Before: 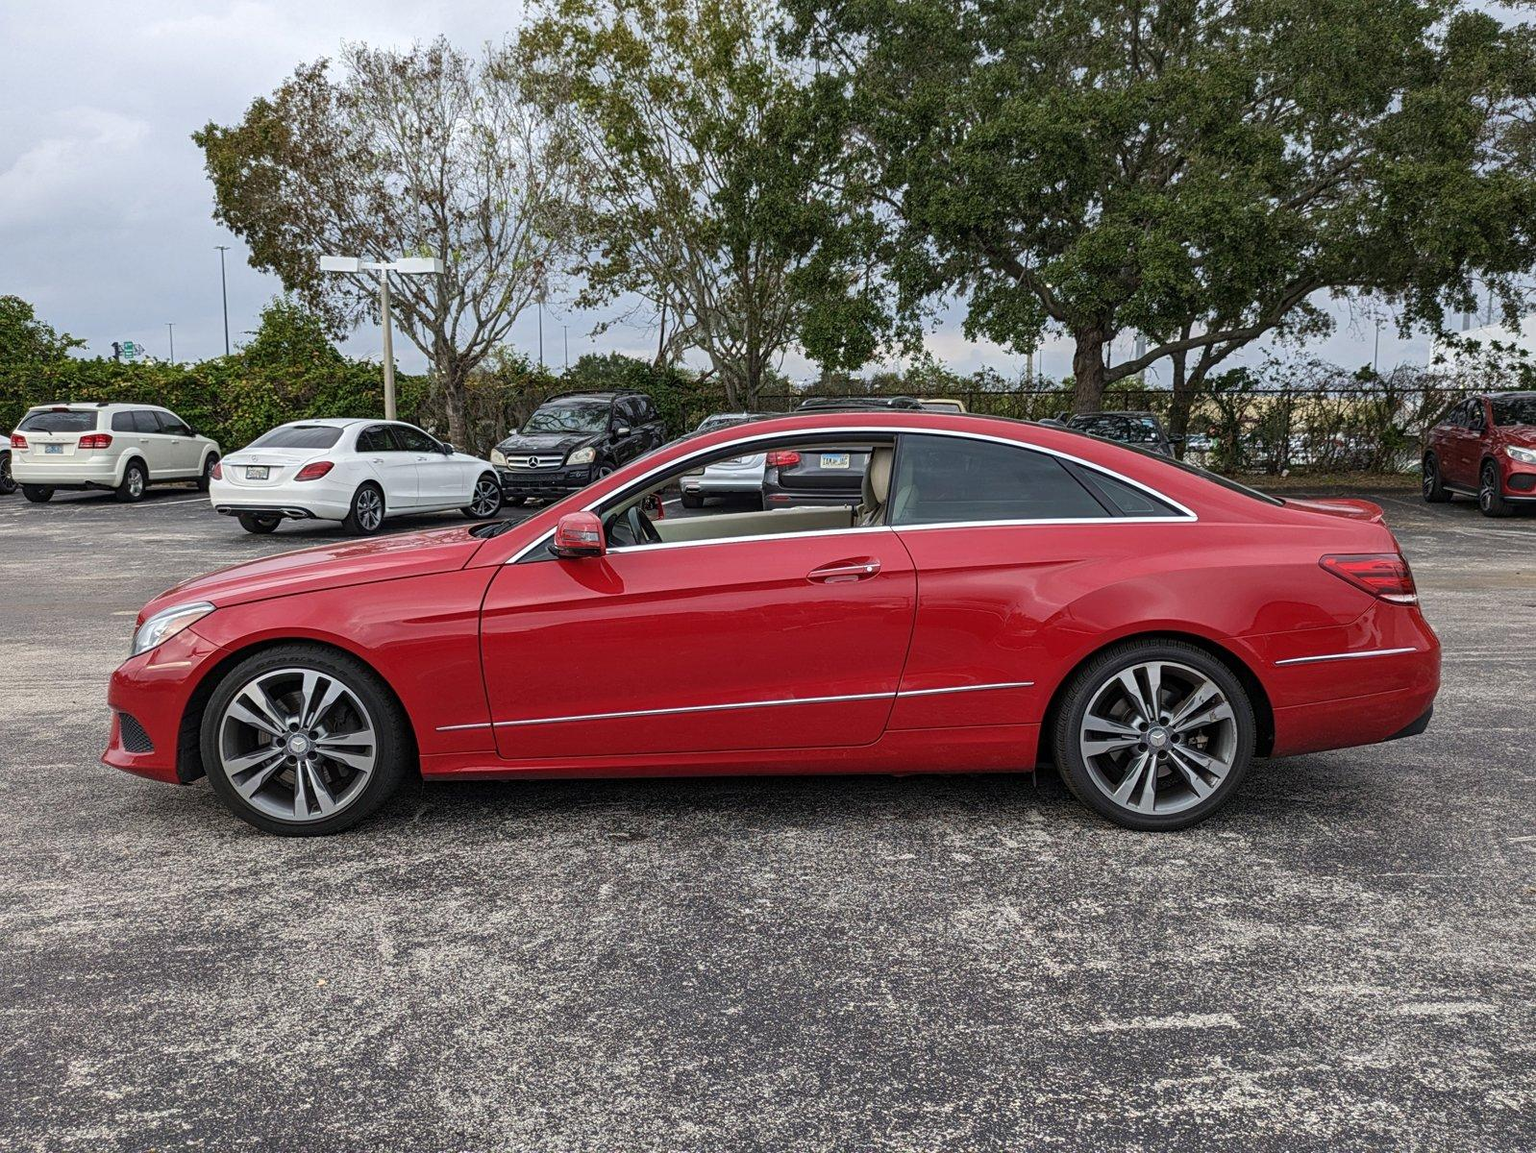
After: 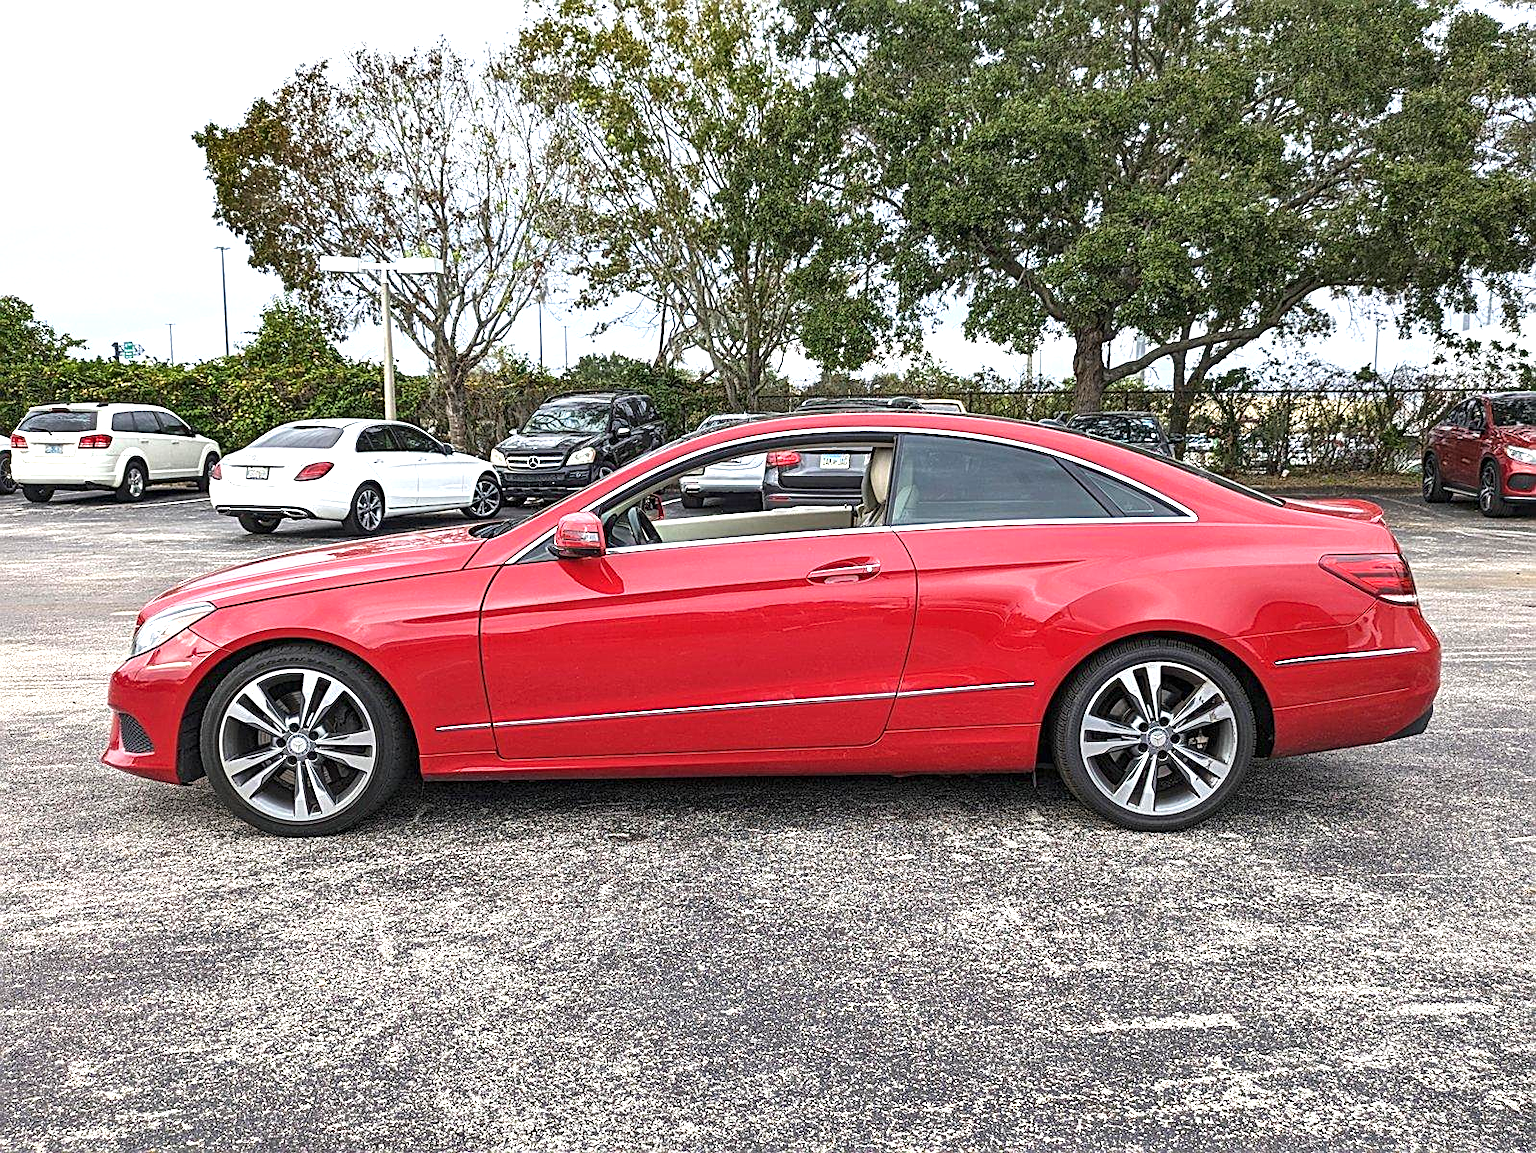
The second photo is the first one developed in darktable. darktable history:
shadows and highlights: shadows 31.46, highlights -31.82, soften with gaussian
sharpen: on, module defaults
exposure: black level correction 0, exposure 1.2 EV, compensate highlight preservation false
tone equalizer: -7 EV 0.106 EV, edges refinement/feathering 500, mask exposure compensation -1.57 EV, preserve details no
